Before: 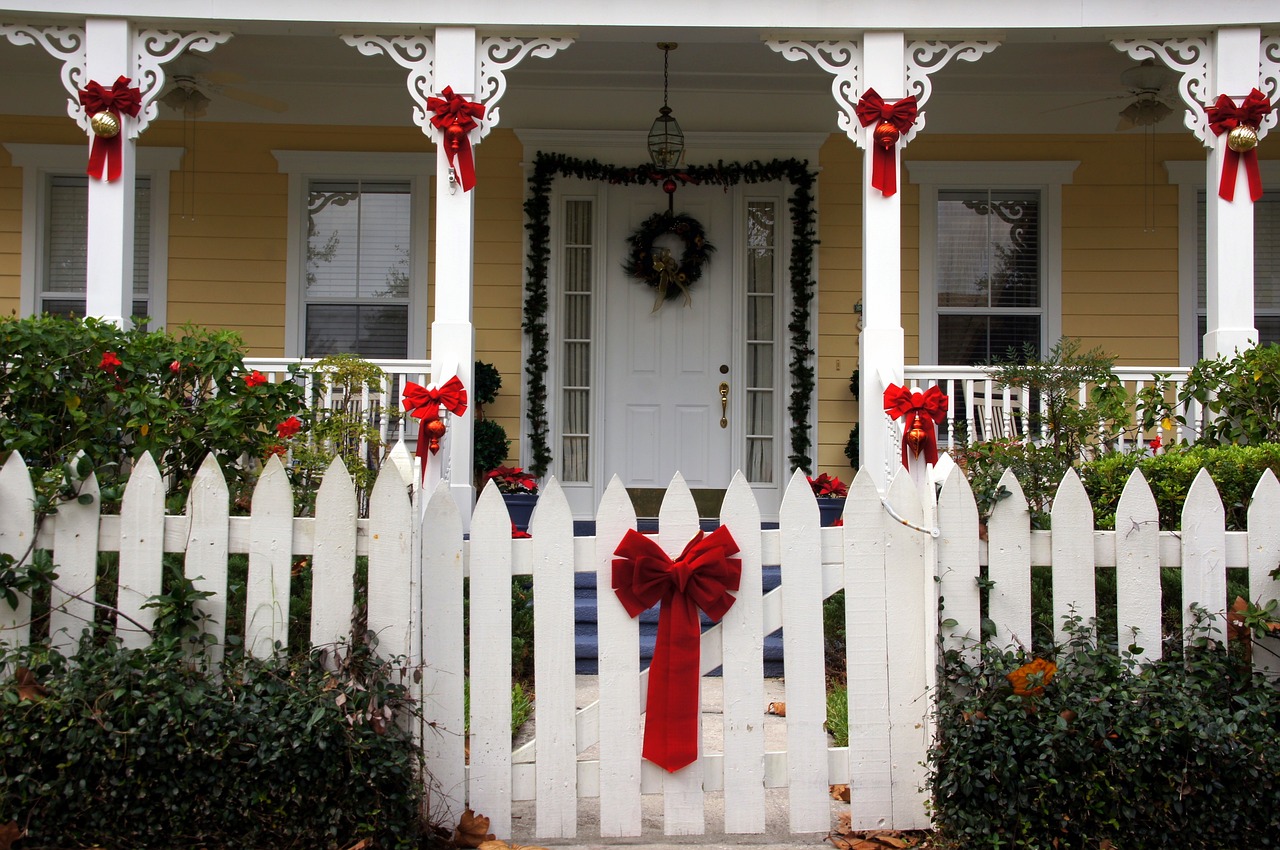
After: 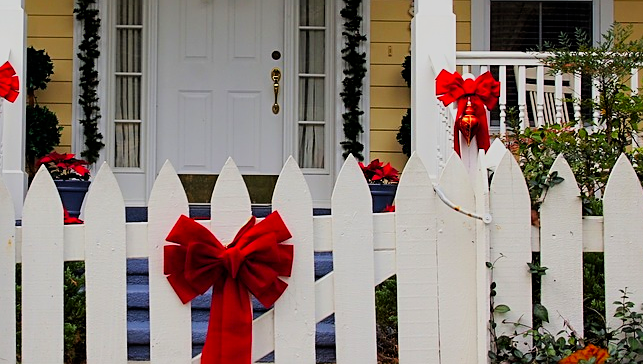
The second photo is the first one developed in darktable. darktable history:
sharpen: on, module defaults
color correction: highlights b* -0.013, saturation 1.35
crop: left 35.043%, top 37.055%, right 14.689%, bottom 20.079%
filmic rgb: black relative exposure -7.65 EV, white relative exposure 4.56 EV, hardness 3.61, color science v6 (2022)
